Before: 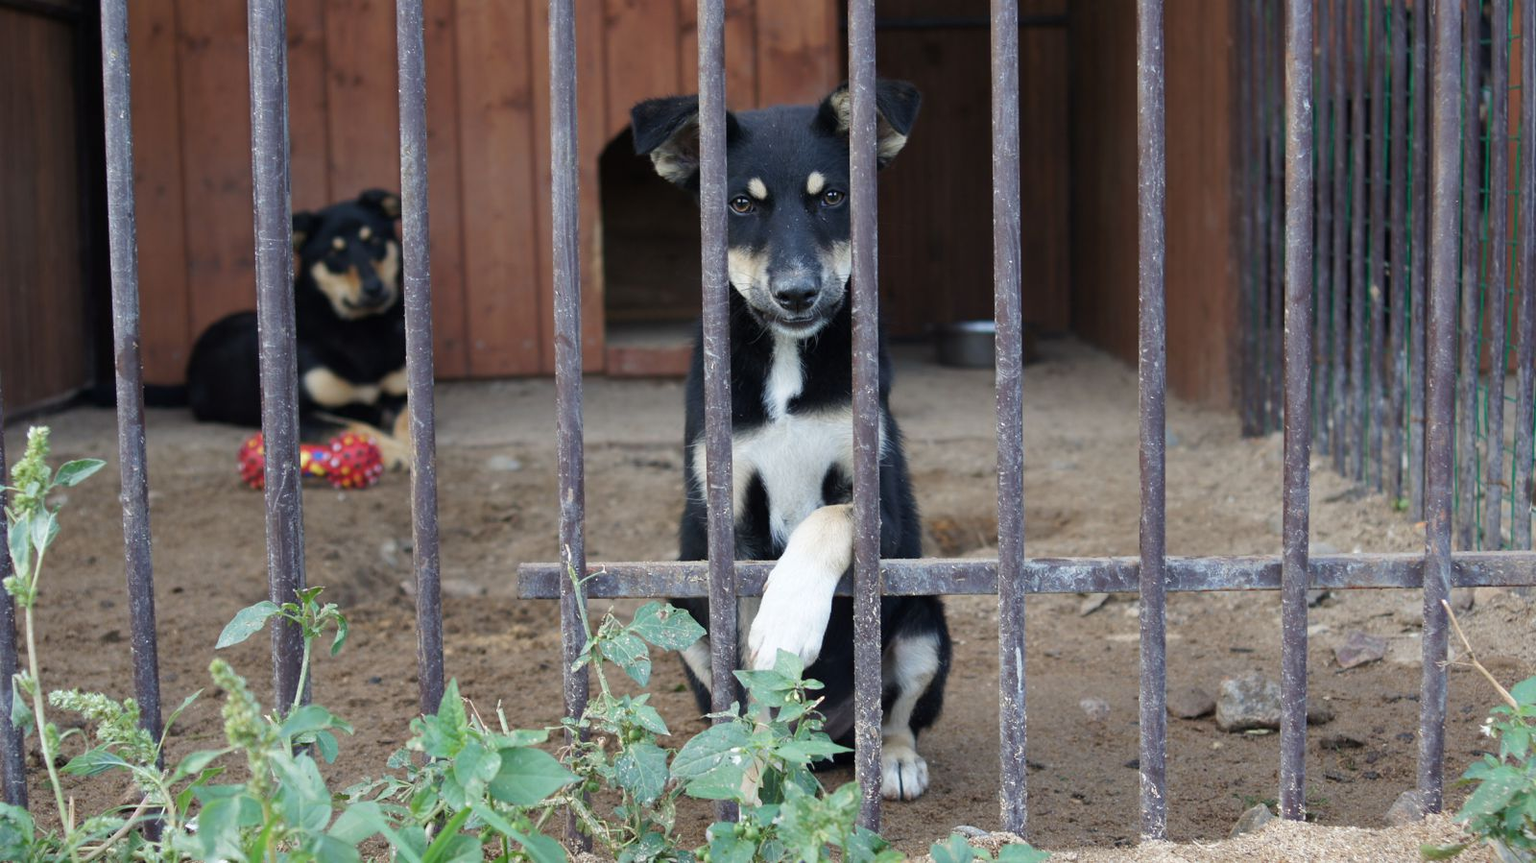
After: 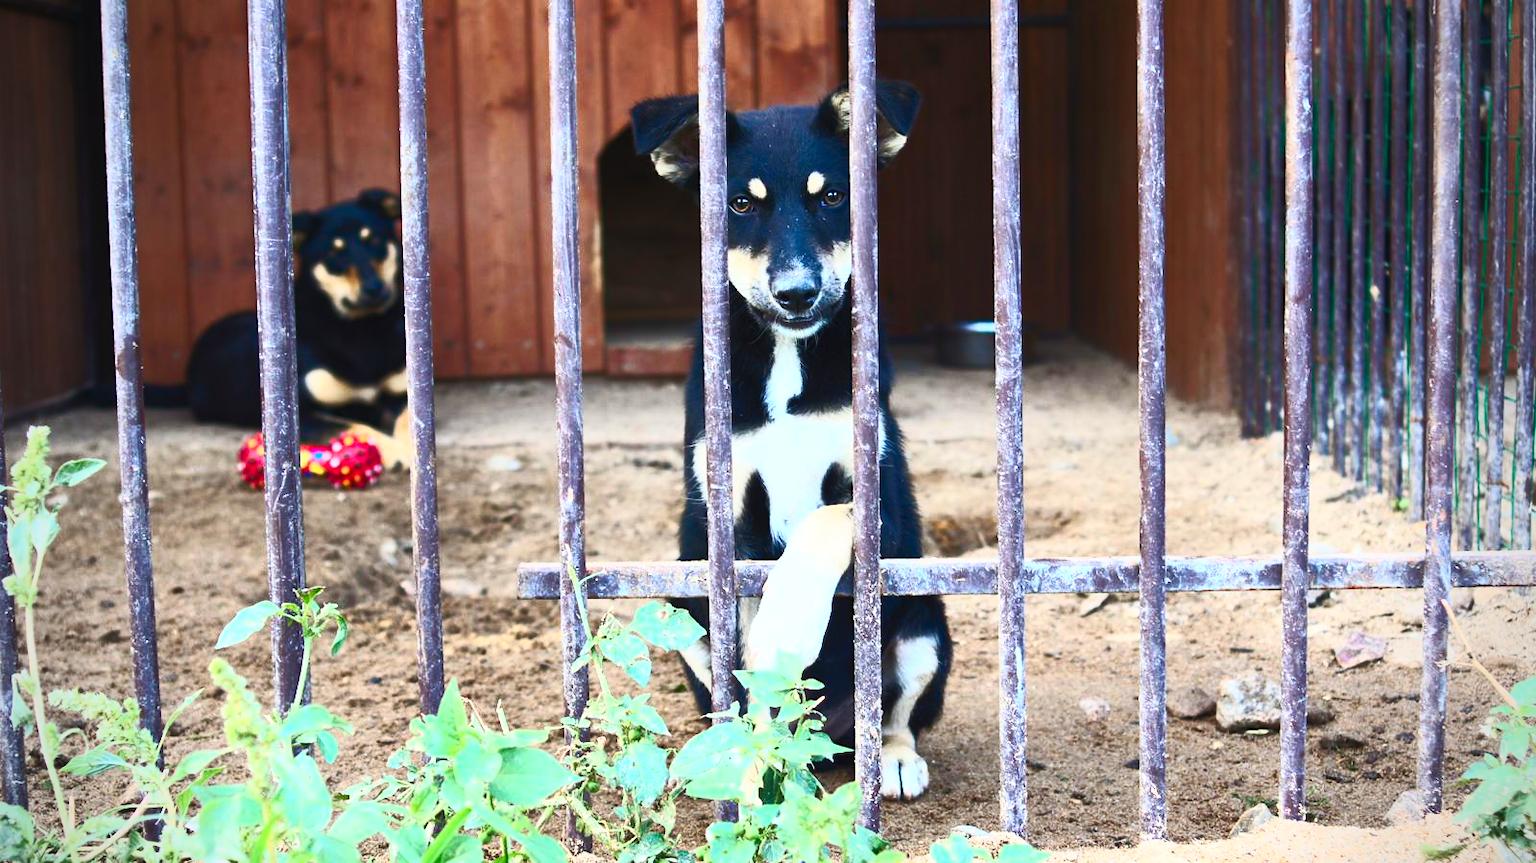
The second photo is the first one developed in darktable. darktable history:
vignetting: on, module defaults
color zones: curves: ch1 [(0.25, 0.5) (0.747, 0.71)]
contrast brightness saturation: contrast 0.83, brightness 0.59, saturation 0.59
